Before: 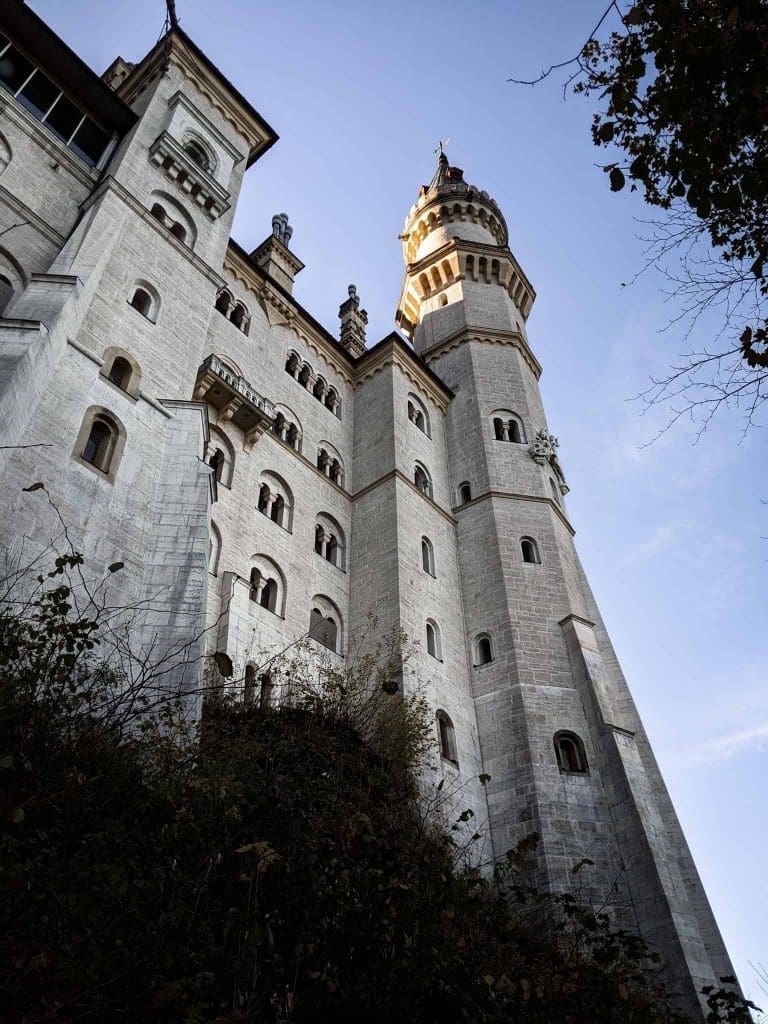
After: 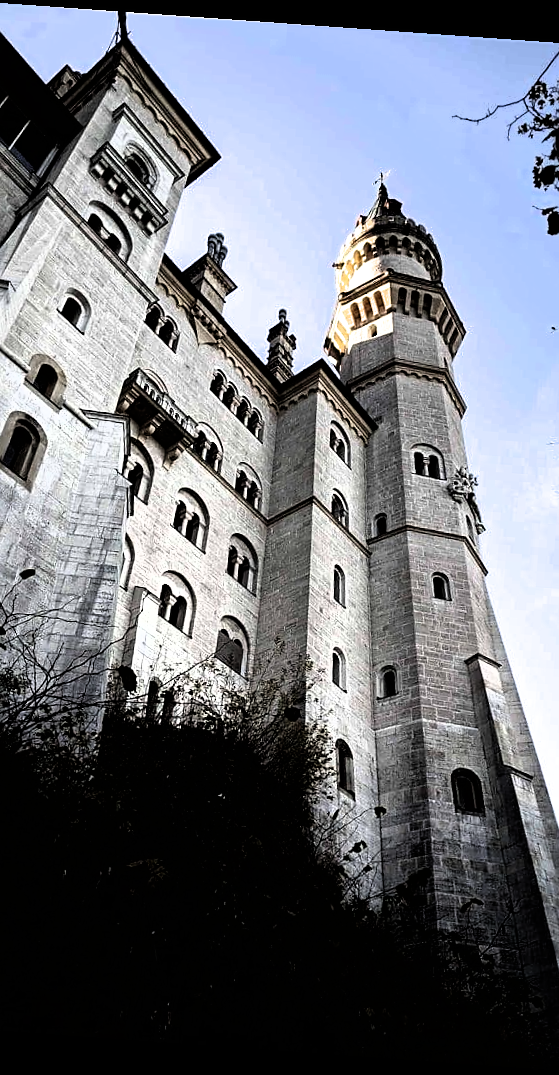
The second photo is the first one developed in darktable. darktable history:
crop and rotate: left 14.436%, right 18.898%
sharpen: radius 1.864, amount 0.398, threshold 1.271
filmic rgb: black relative exposure -8.2 EV, white relative exposure 2.2 EV, threshold 3 EV, hardness 7.11, latitude 85.74%, contrast 1.696, highlights saturation mix -4%, shadows ↔ highlights balance -2.69%, color science v5 (2021), contrast in shadows safe, contrast in highlights safe, enable highlight reconstruction true
rotate and perspective: rotation 4.1°, automatic cropping off
